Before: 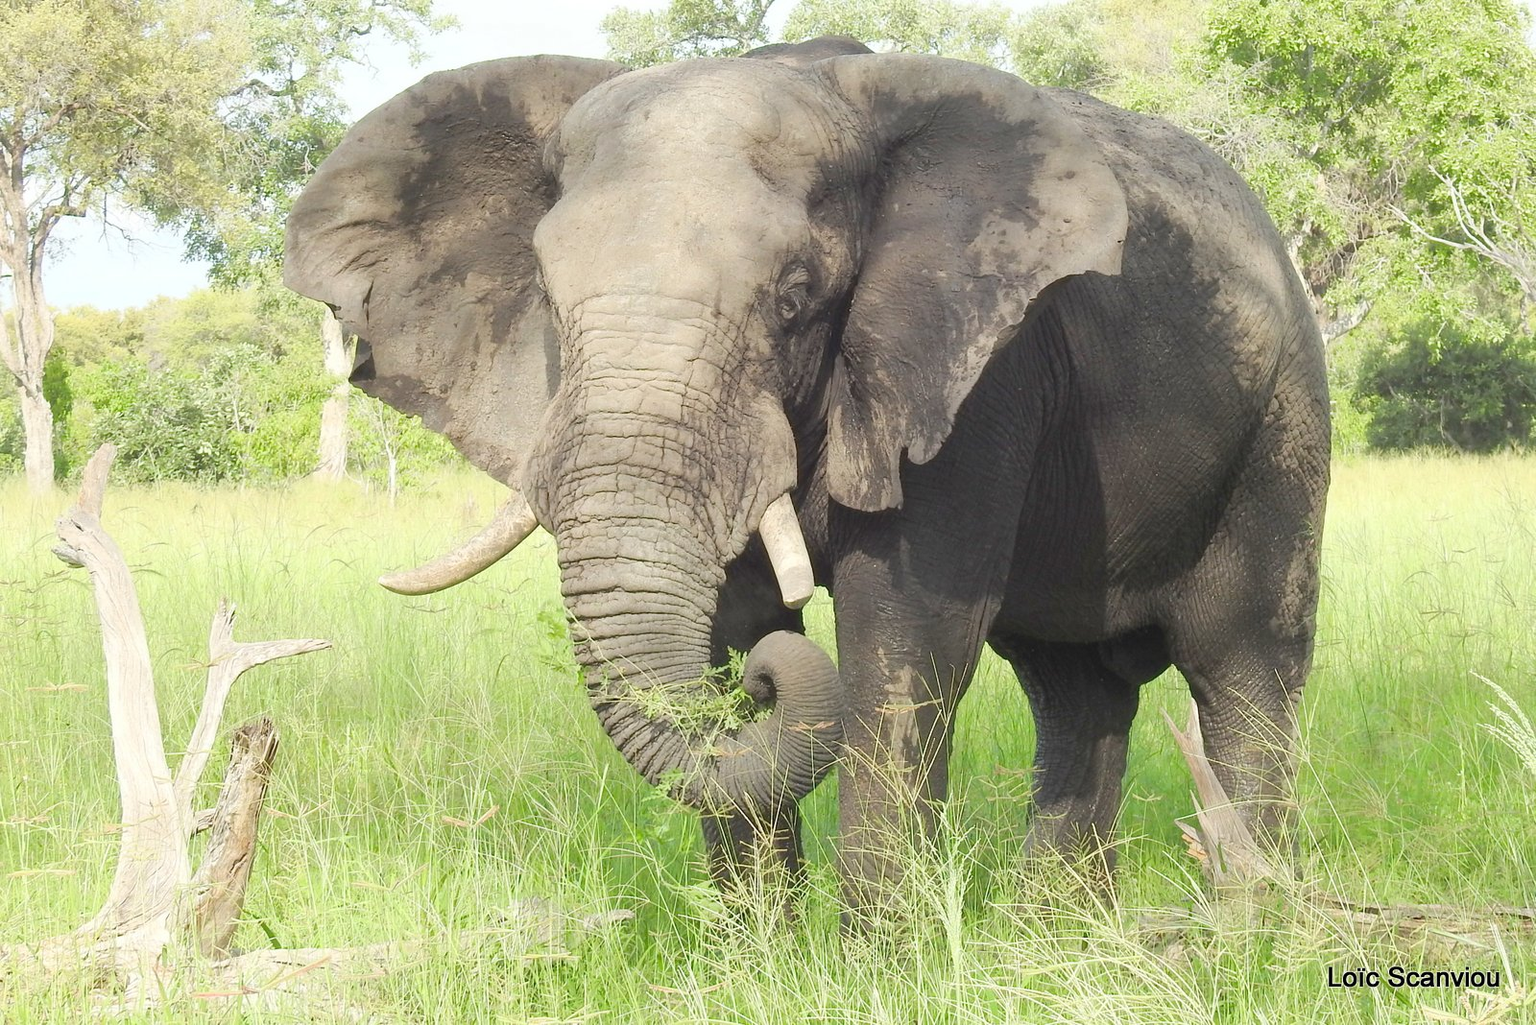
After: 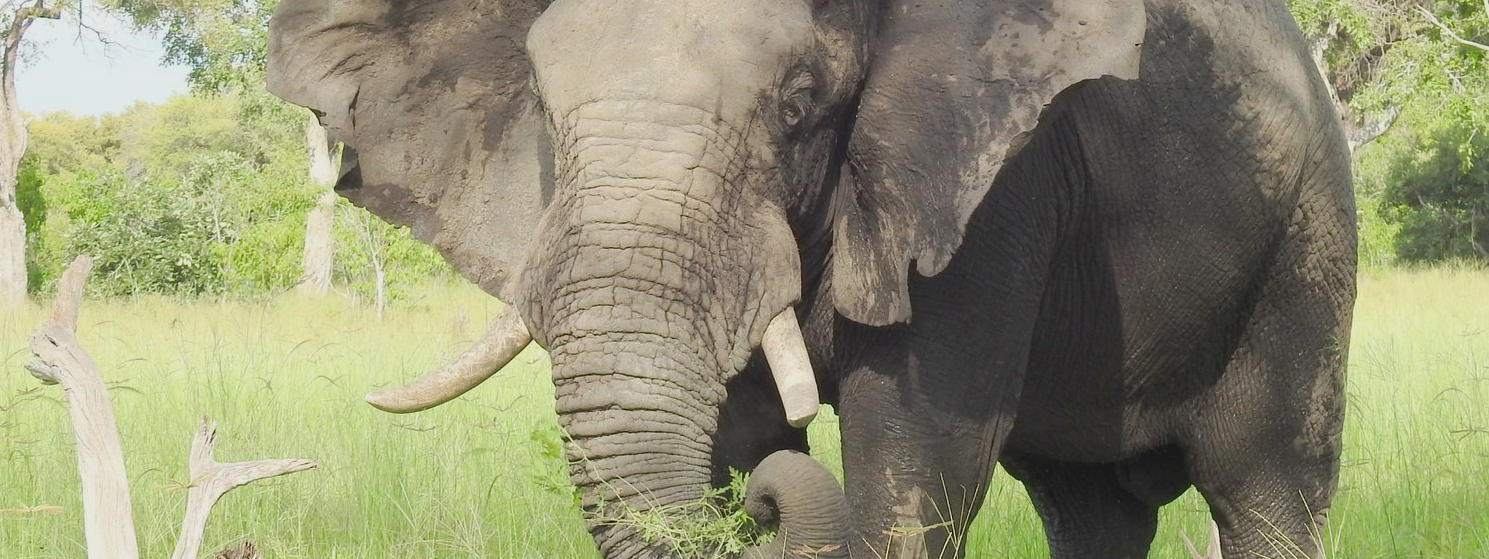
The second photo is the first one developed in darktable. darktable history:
crop: left 1.821%, top 19.466%, right 5.111%, bottom 28.18%
exposure: compensate exposure bias true, compensate highlight preservation false
